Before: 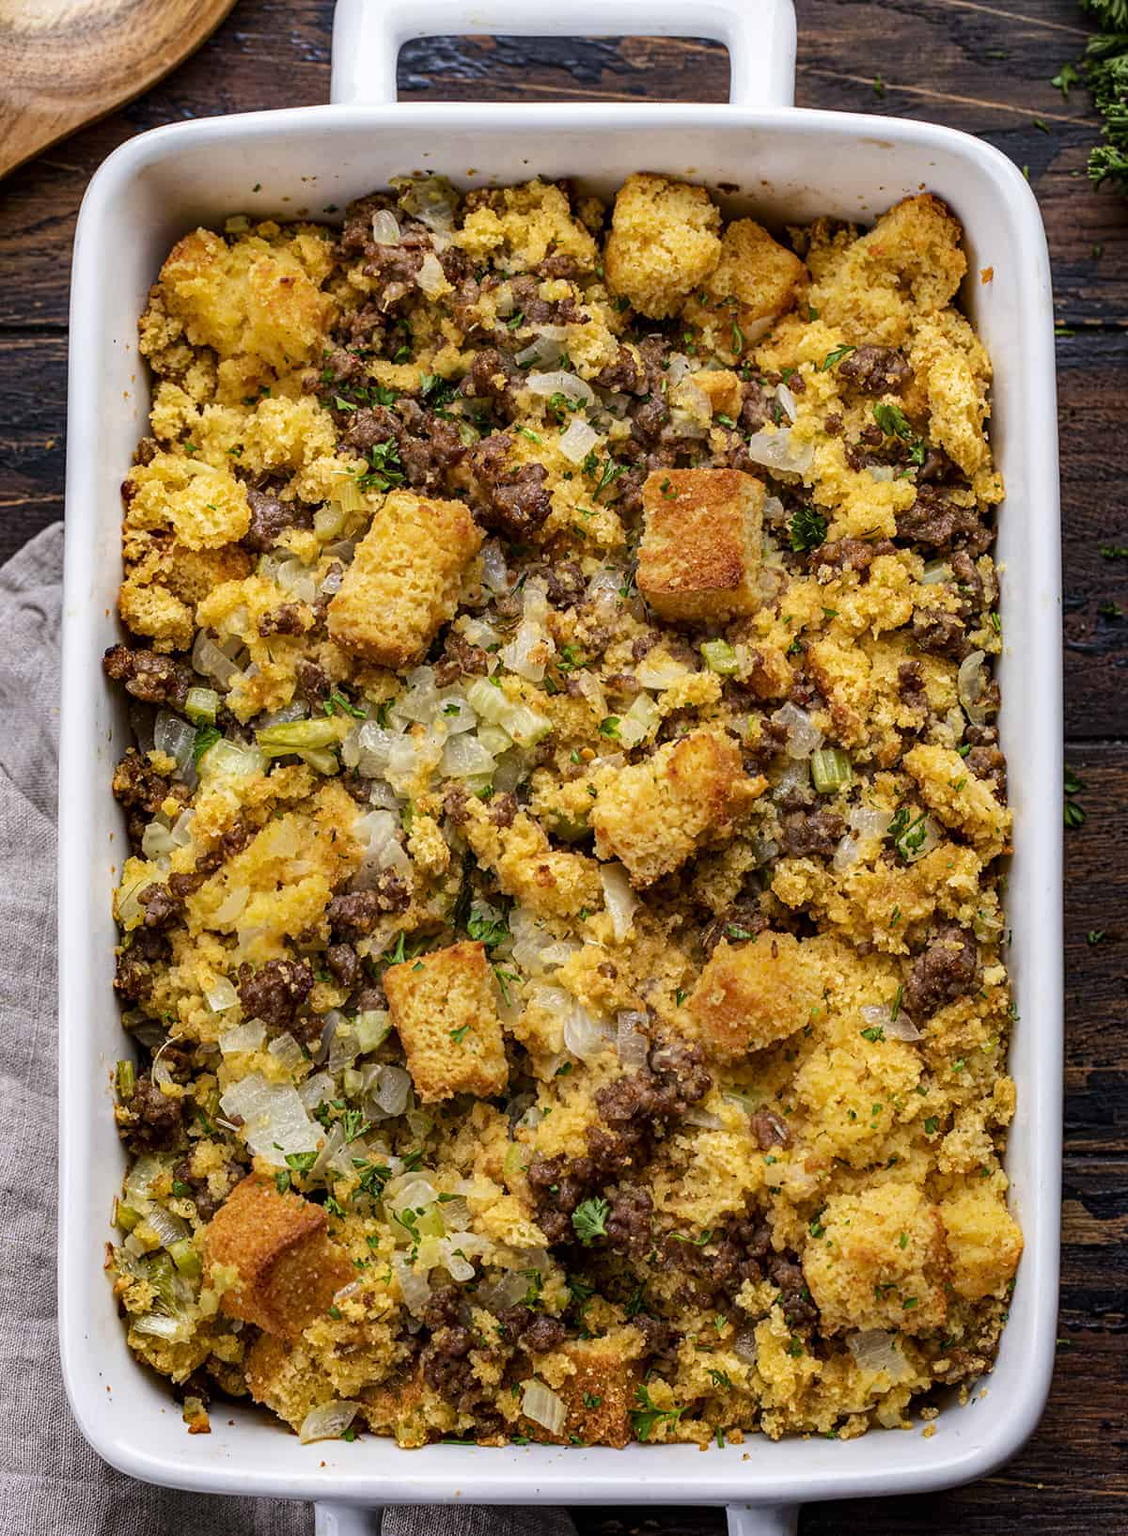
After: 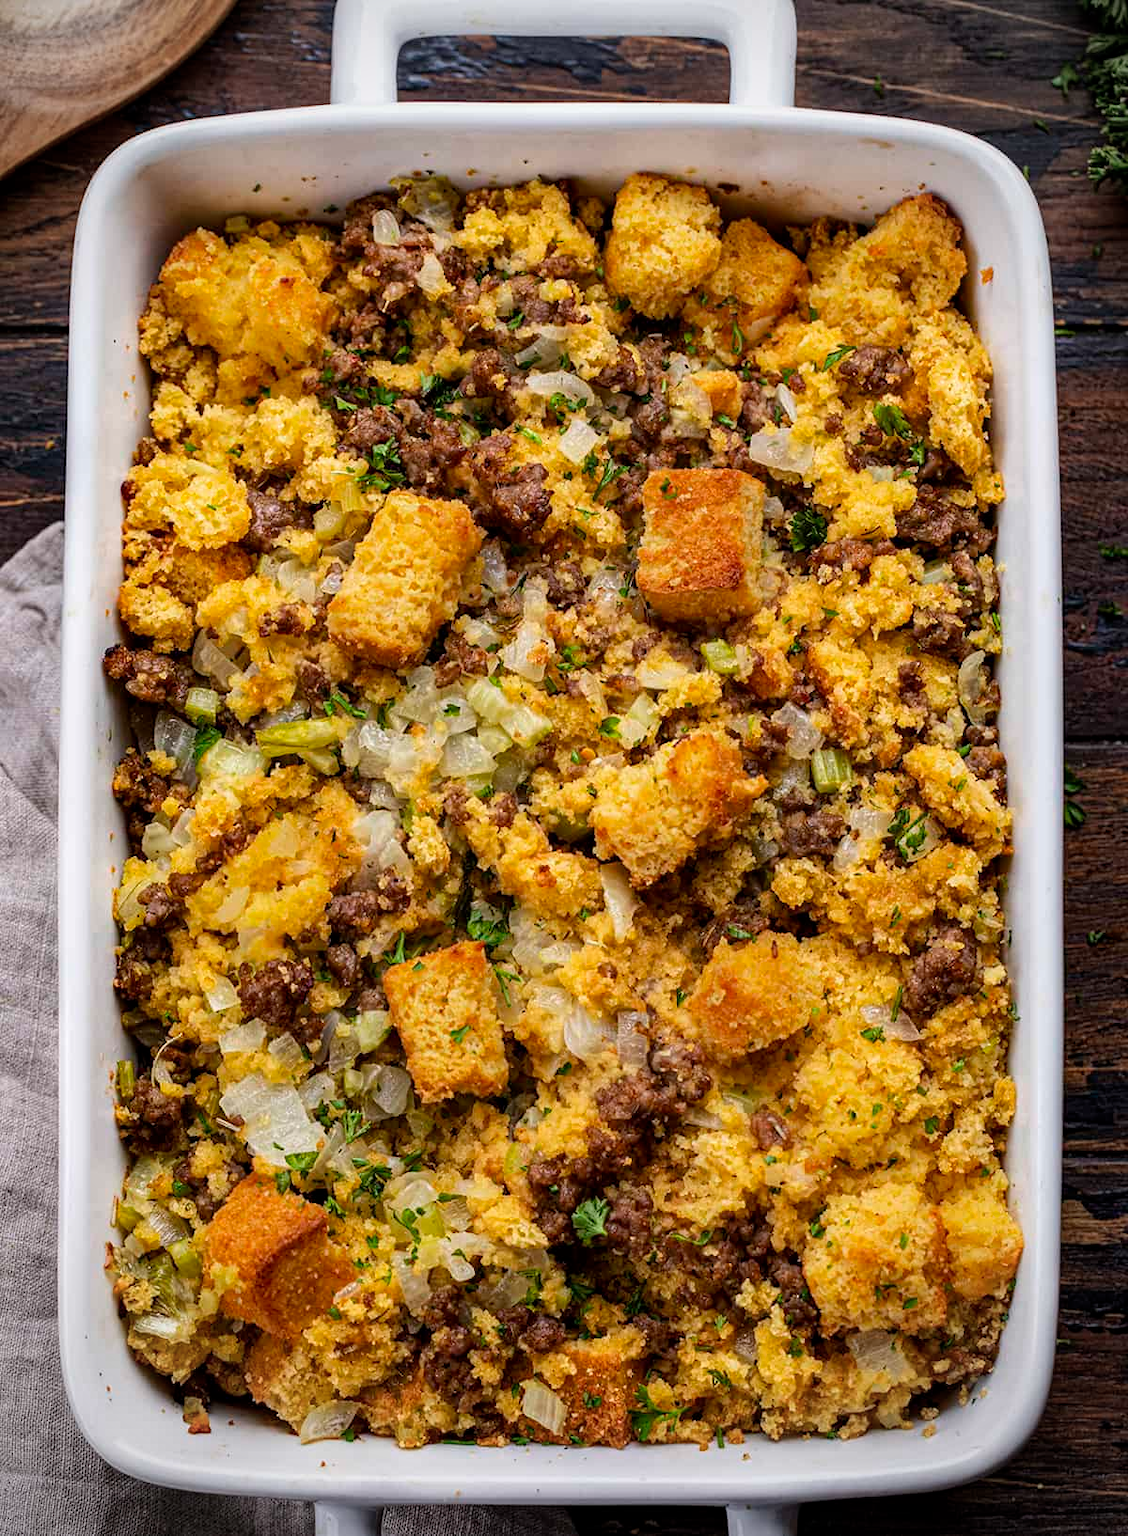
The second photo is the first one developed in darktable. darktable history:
vibrance: on, module defaults
vignetting: fall-off start 79.88%
